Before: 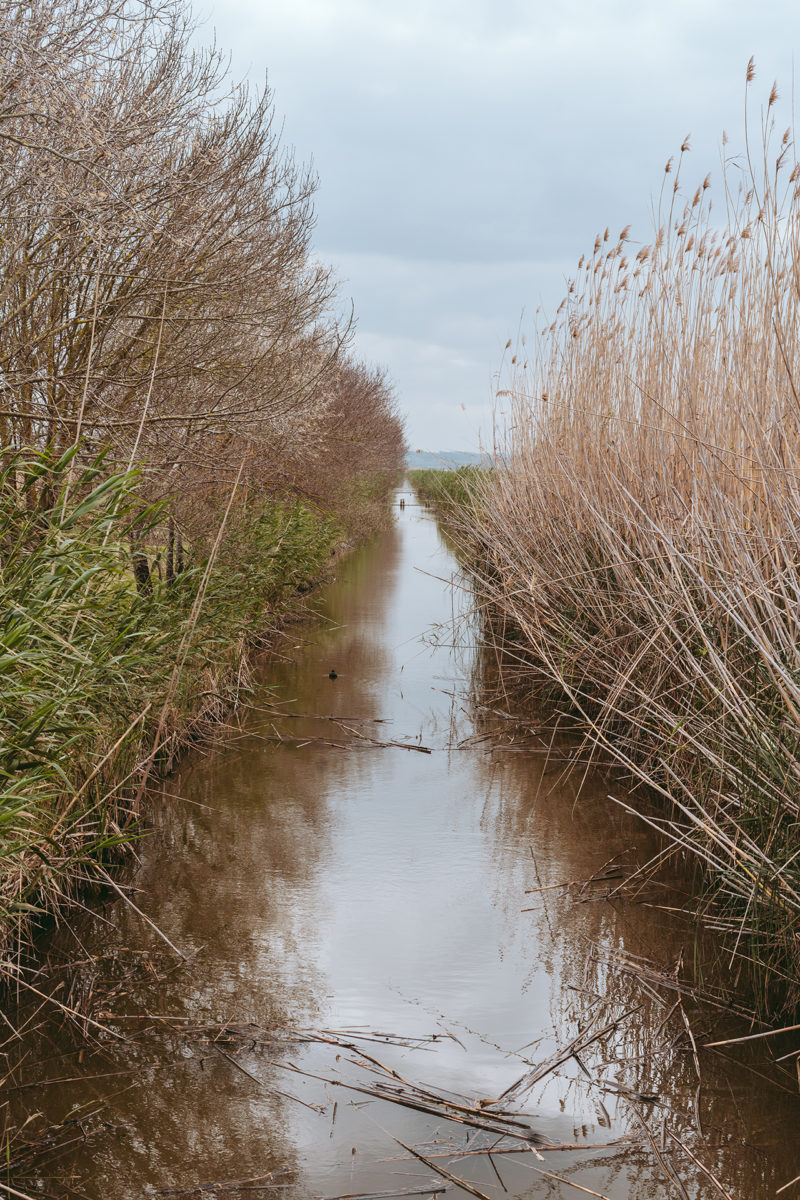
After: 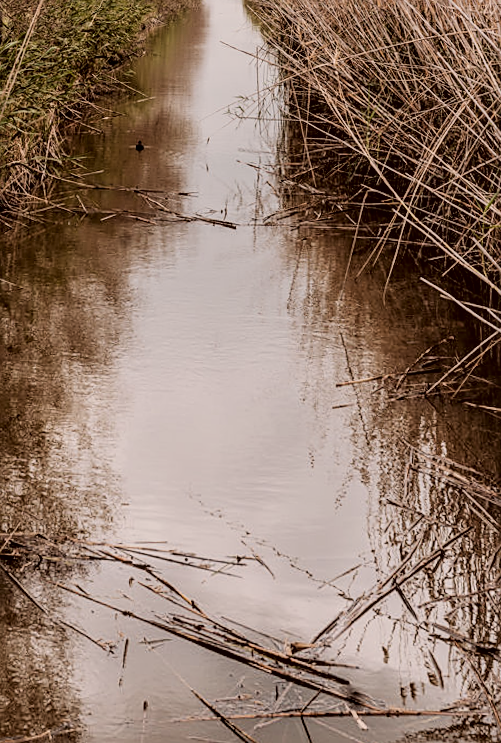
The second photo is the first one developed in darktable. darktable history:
local contrast: on, module defaults
rotate and perspective: rotation 0.72°, lens shift (vertical) -0.352, lens shift (horizontal) -0.051, crop left 0.152, crop right 0.859, crop top 0.019, crop bottom 0.964
color correction: highlights a* 6.27, highlights b* 8.19, shadows a* 5.94, shadows b* 7.23, saturation 0.9
sharpen: on, module defaults
filmic rgb: black relative exposure -5 EV, hardness 2.88, contrast 1.3, highlights saturation mix -10%
crop and rotate: left 17.299%, top 35.115%, right 7.015%, bottom 1.024%
